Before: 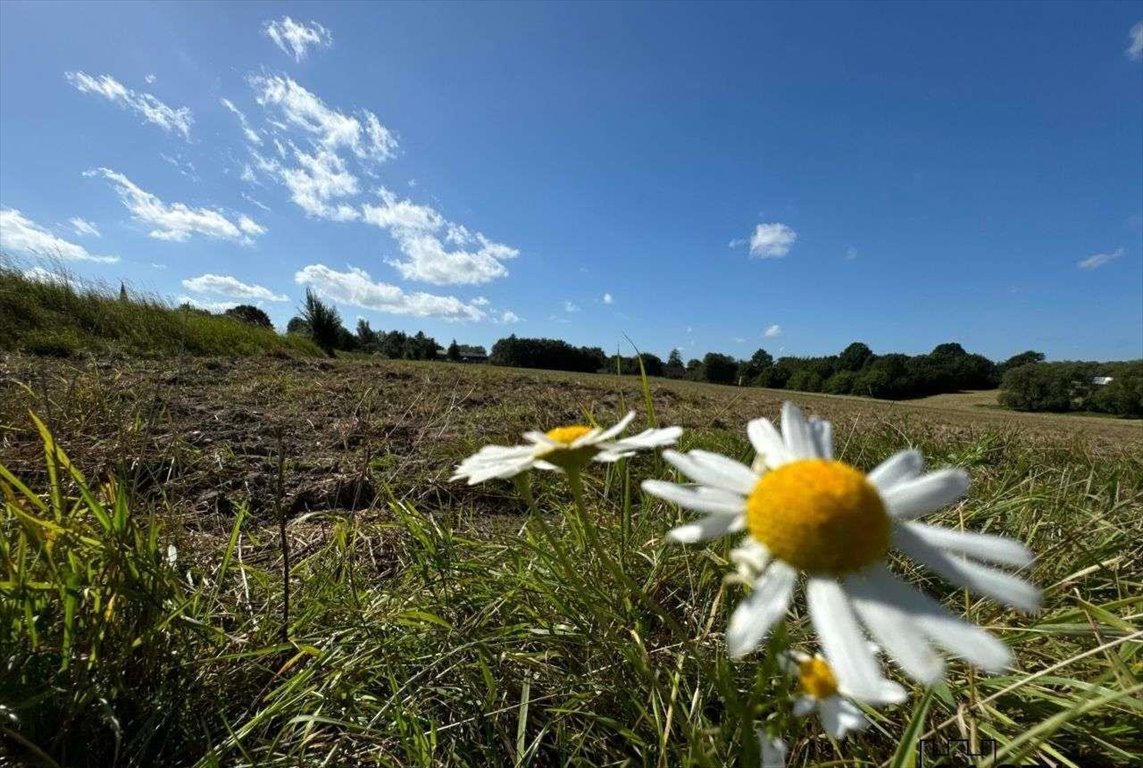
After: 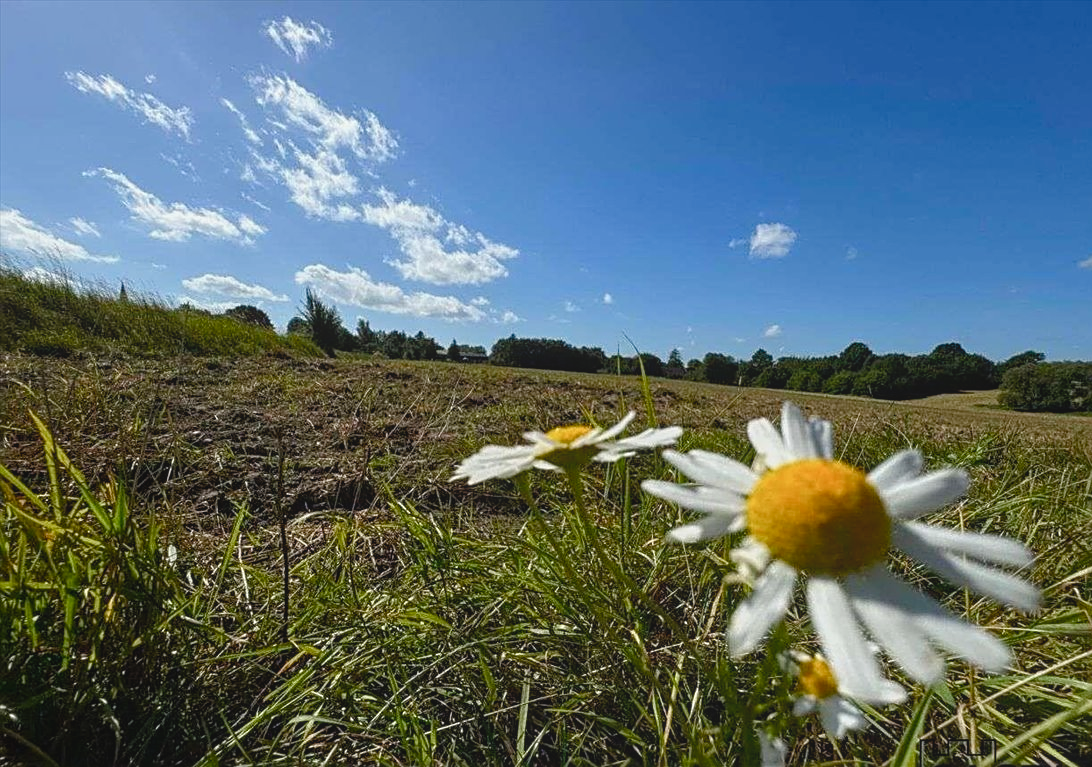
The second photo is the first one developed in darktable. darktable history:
crop: right 4.442%, bottom 0.02%
local contrast: highlights 45%, shadows 7%, detail 99%
color balance rgb: perceptual saturation grading › global saturation 13.612%, perceptual saturation grading › highlights -25.687%, perceptual saturation grading › shadows 26.221%
sharpen: on, module defaults
